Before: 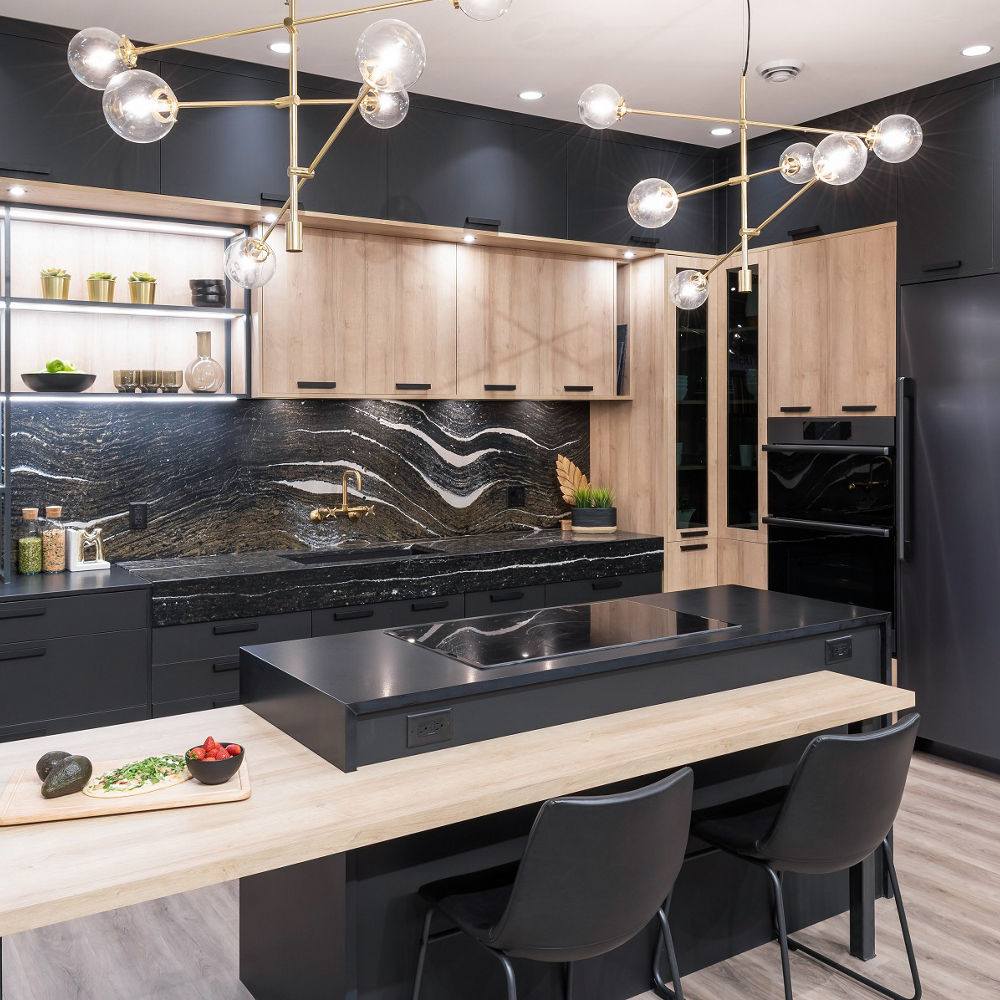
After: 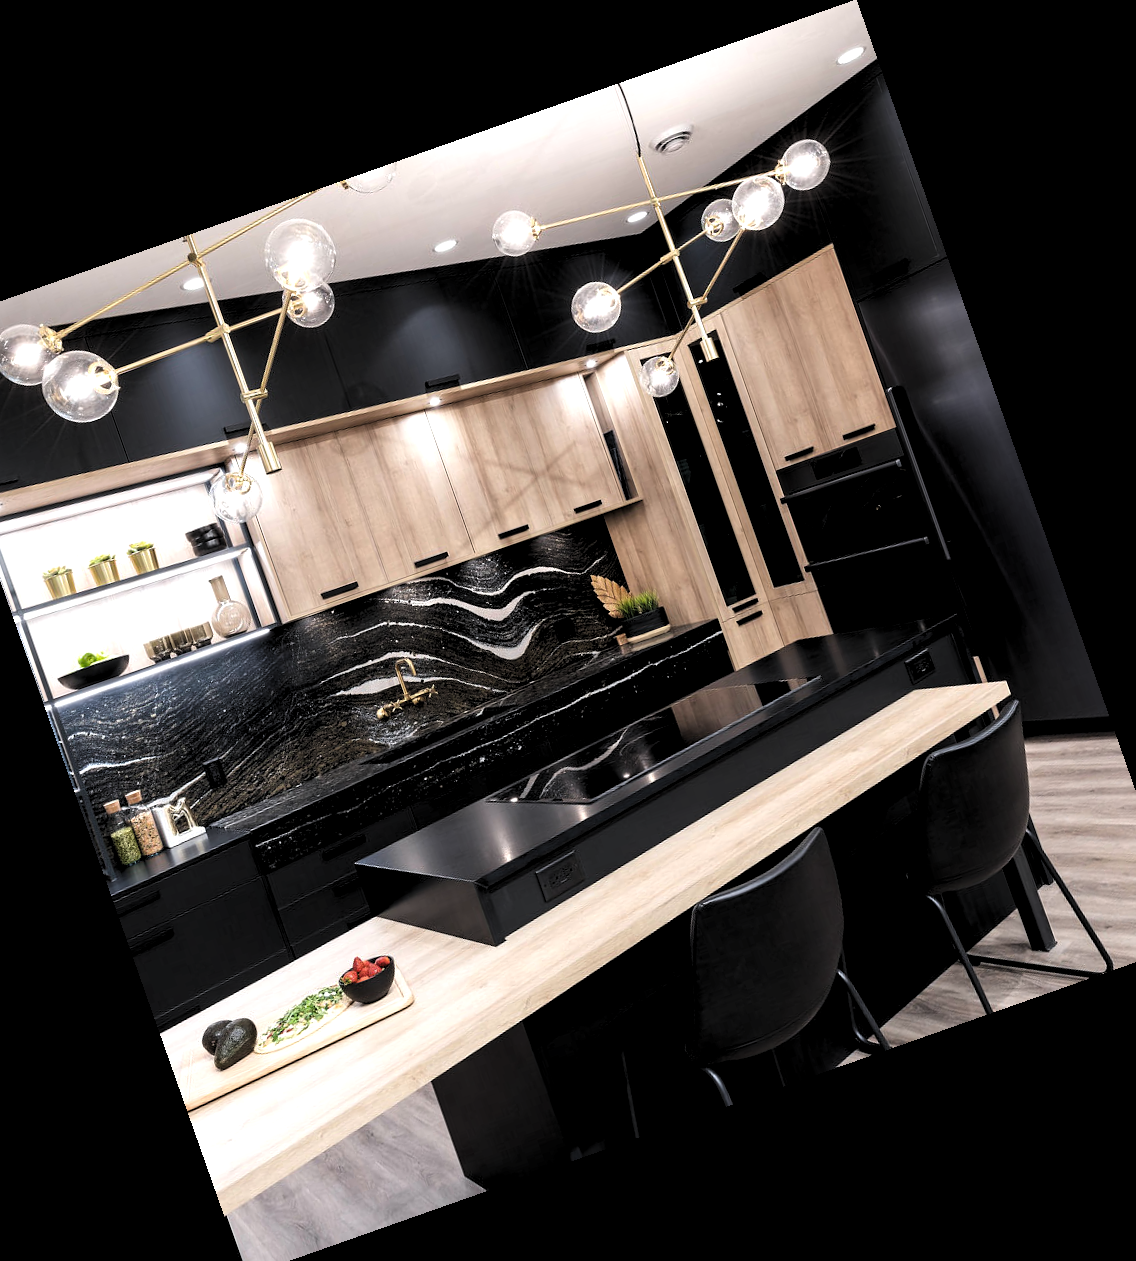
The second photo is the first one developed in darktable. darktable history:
crop and rotate: angle 19.43°, left 6.812%, right 4.125%, bottom 1.087%
levels: levels [0.182, 0.542, 0.902]
